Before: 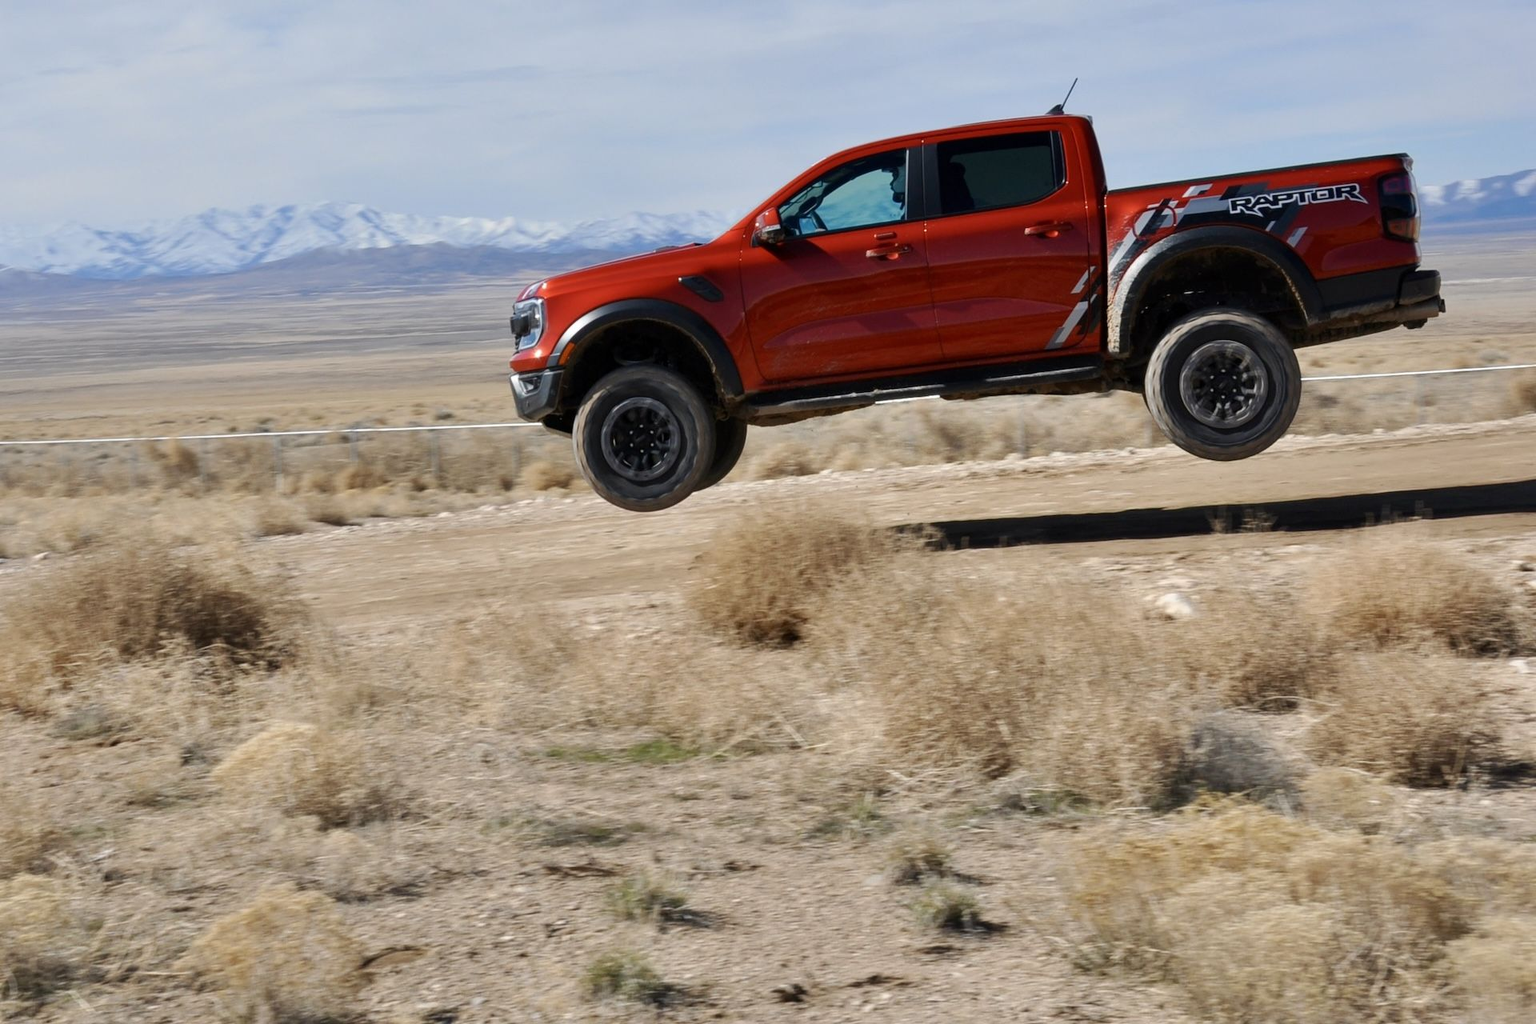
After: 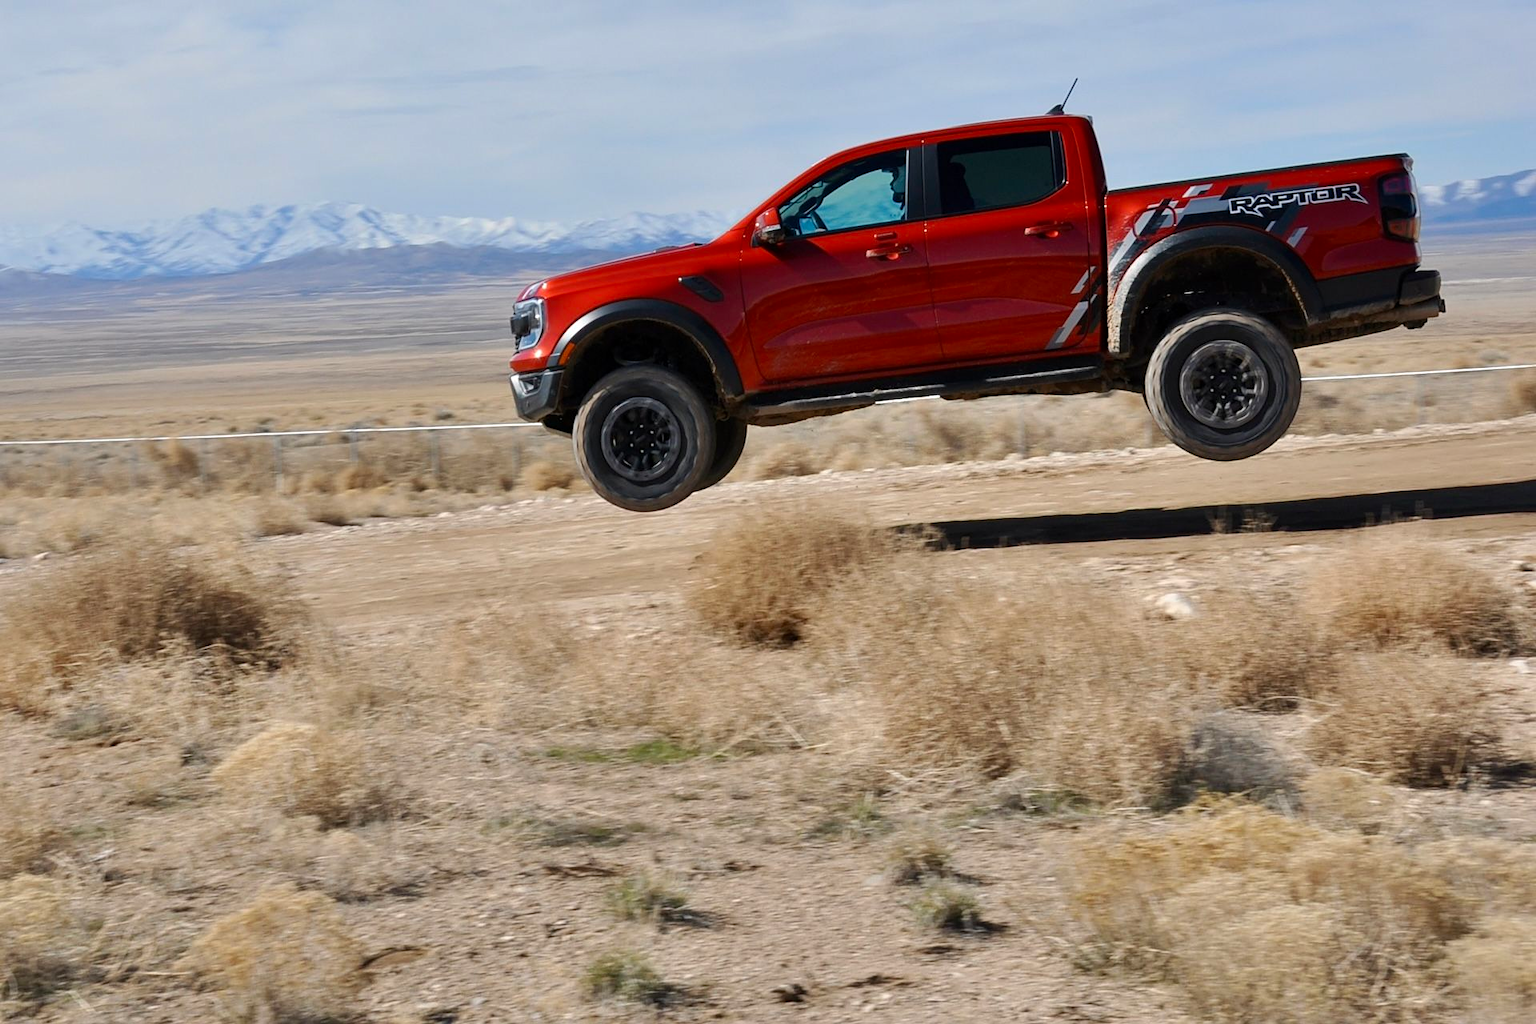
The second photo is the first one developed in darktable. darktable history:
sharpen: amount 0.21
